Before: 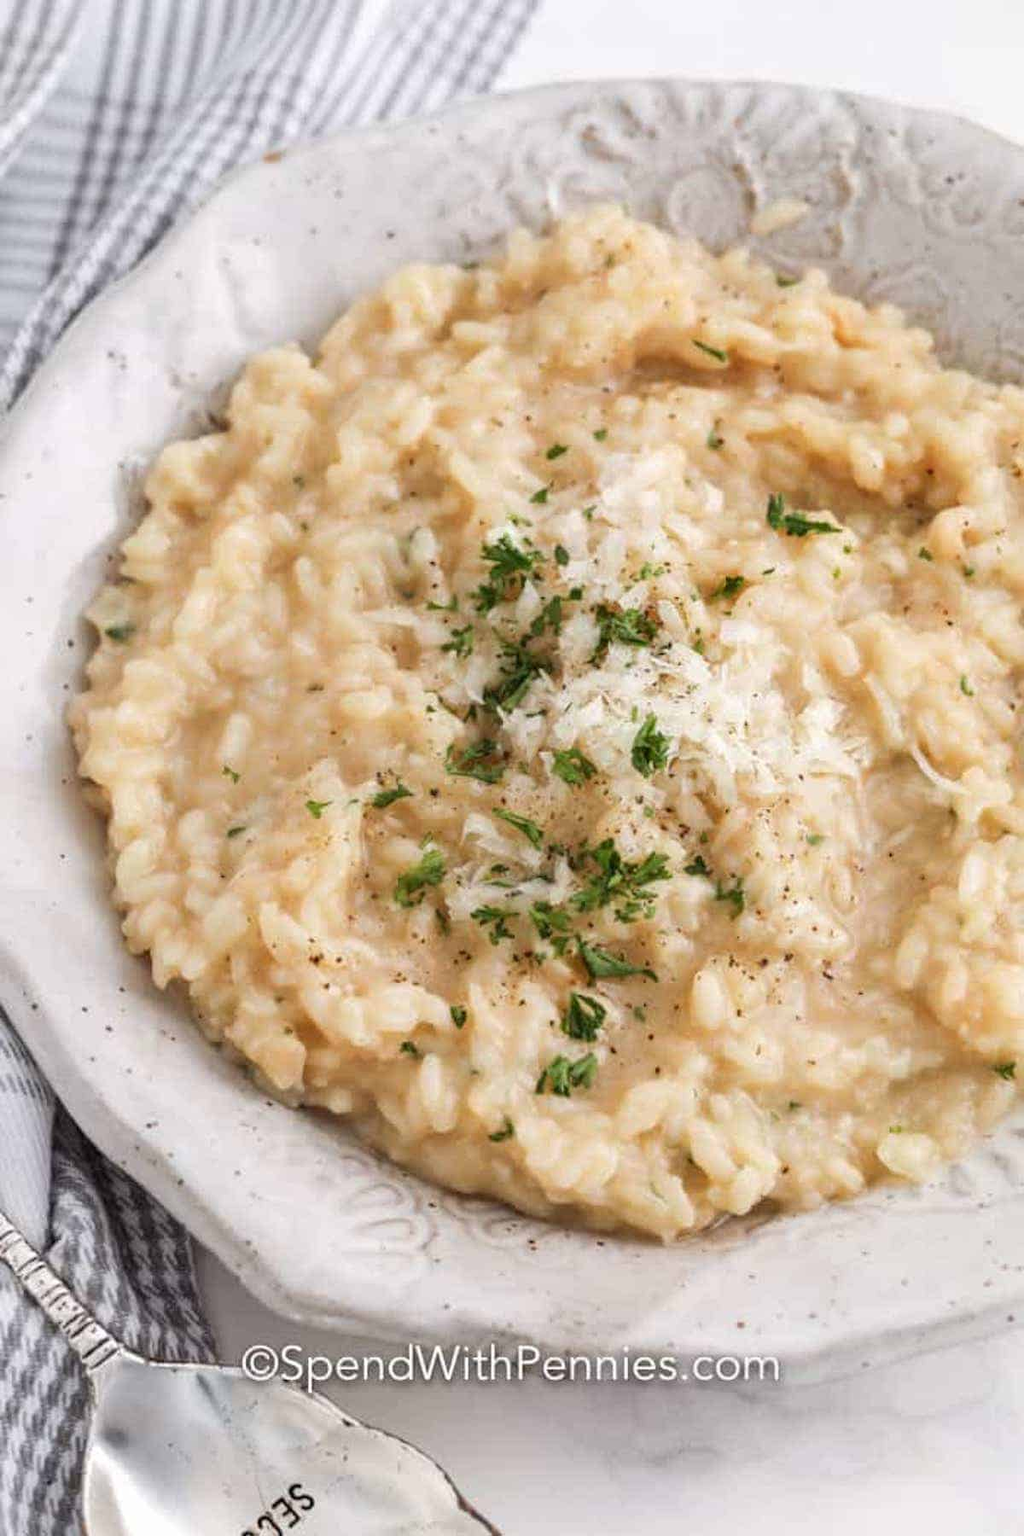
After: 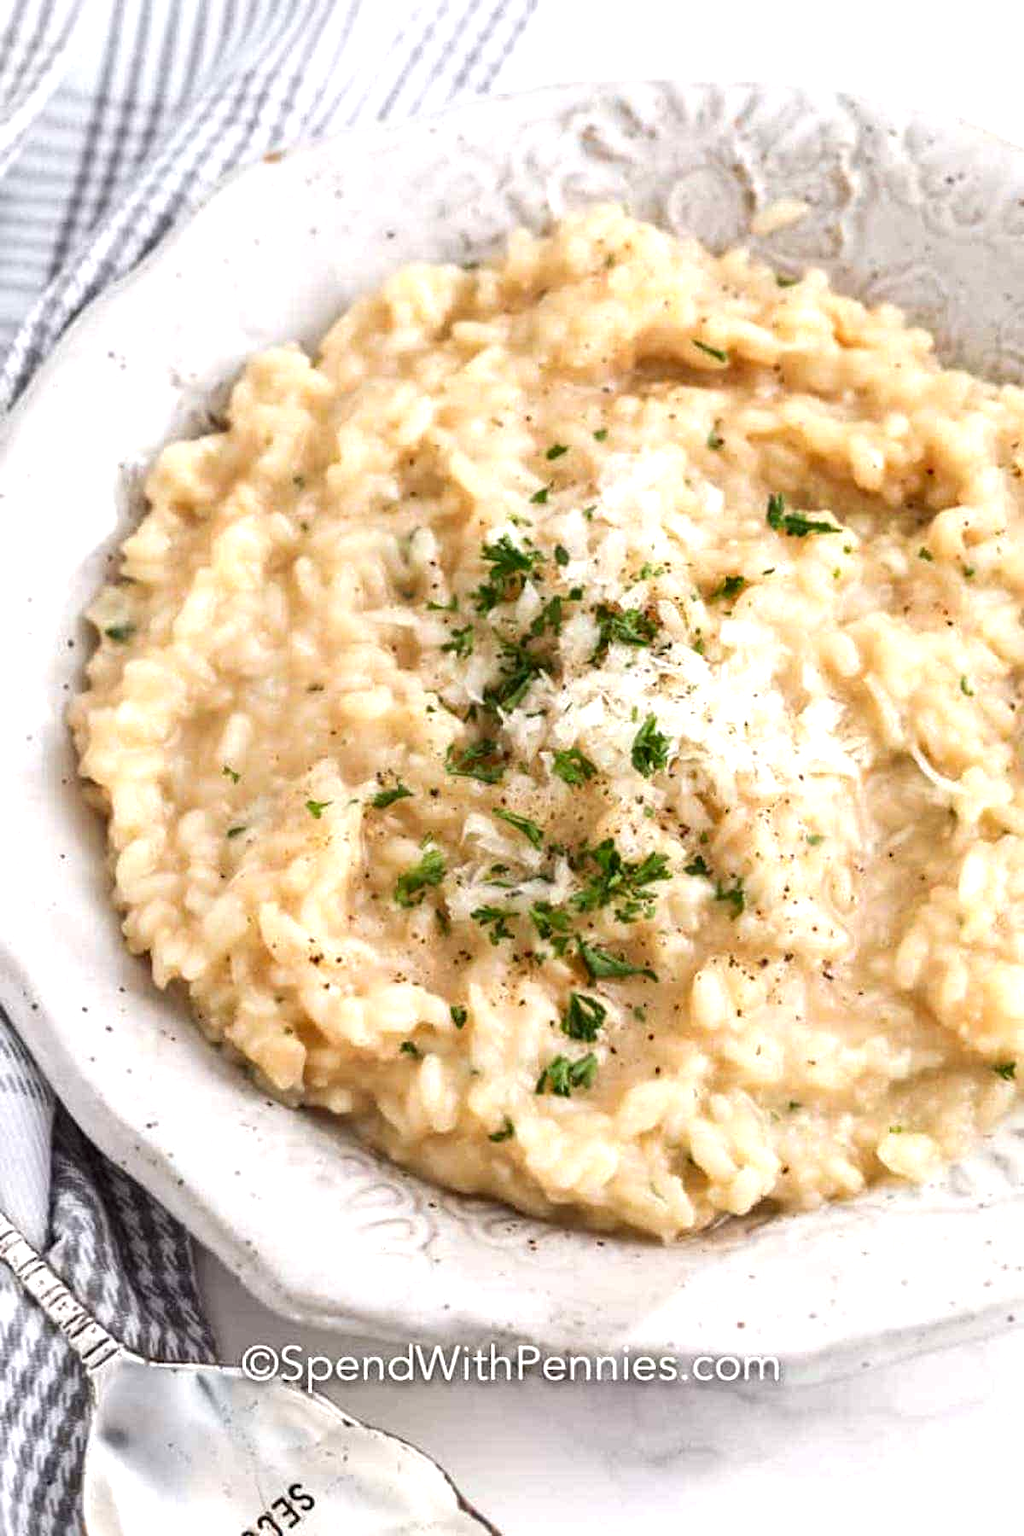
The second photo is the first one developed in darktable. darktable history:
exposure: exposure 0.552 EV, compensate highlight preservation false
contrast brightness saturation: contrast 0.065, brightness -0.126, saturation 0.059
